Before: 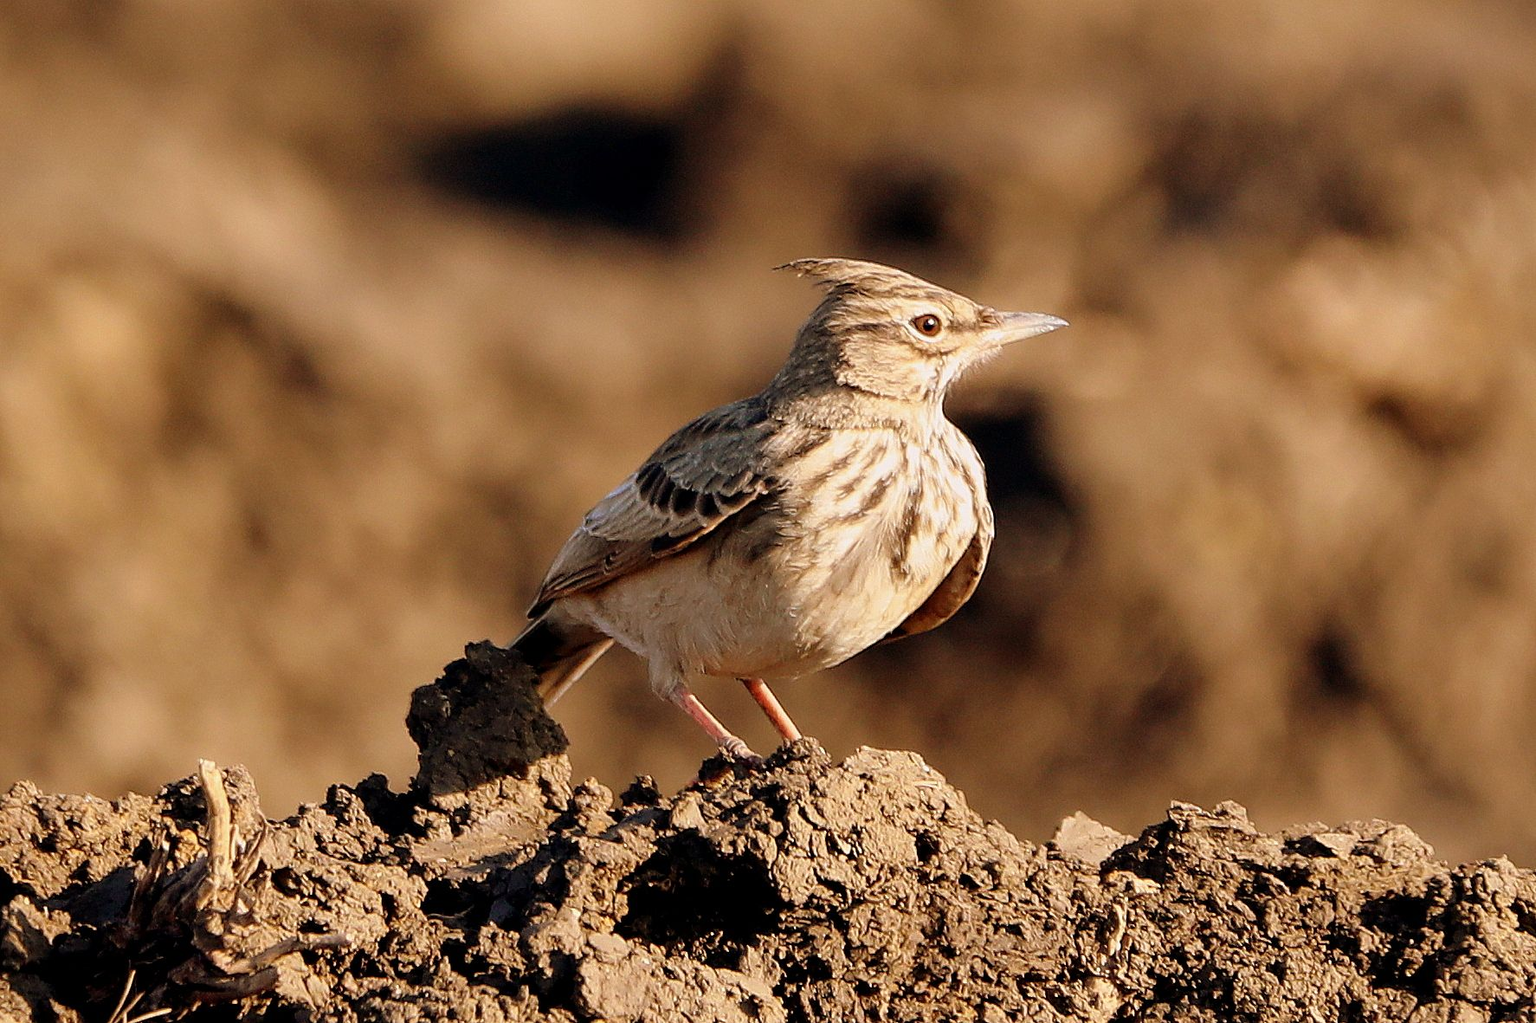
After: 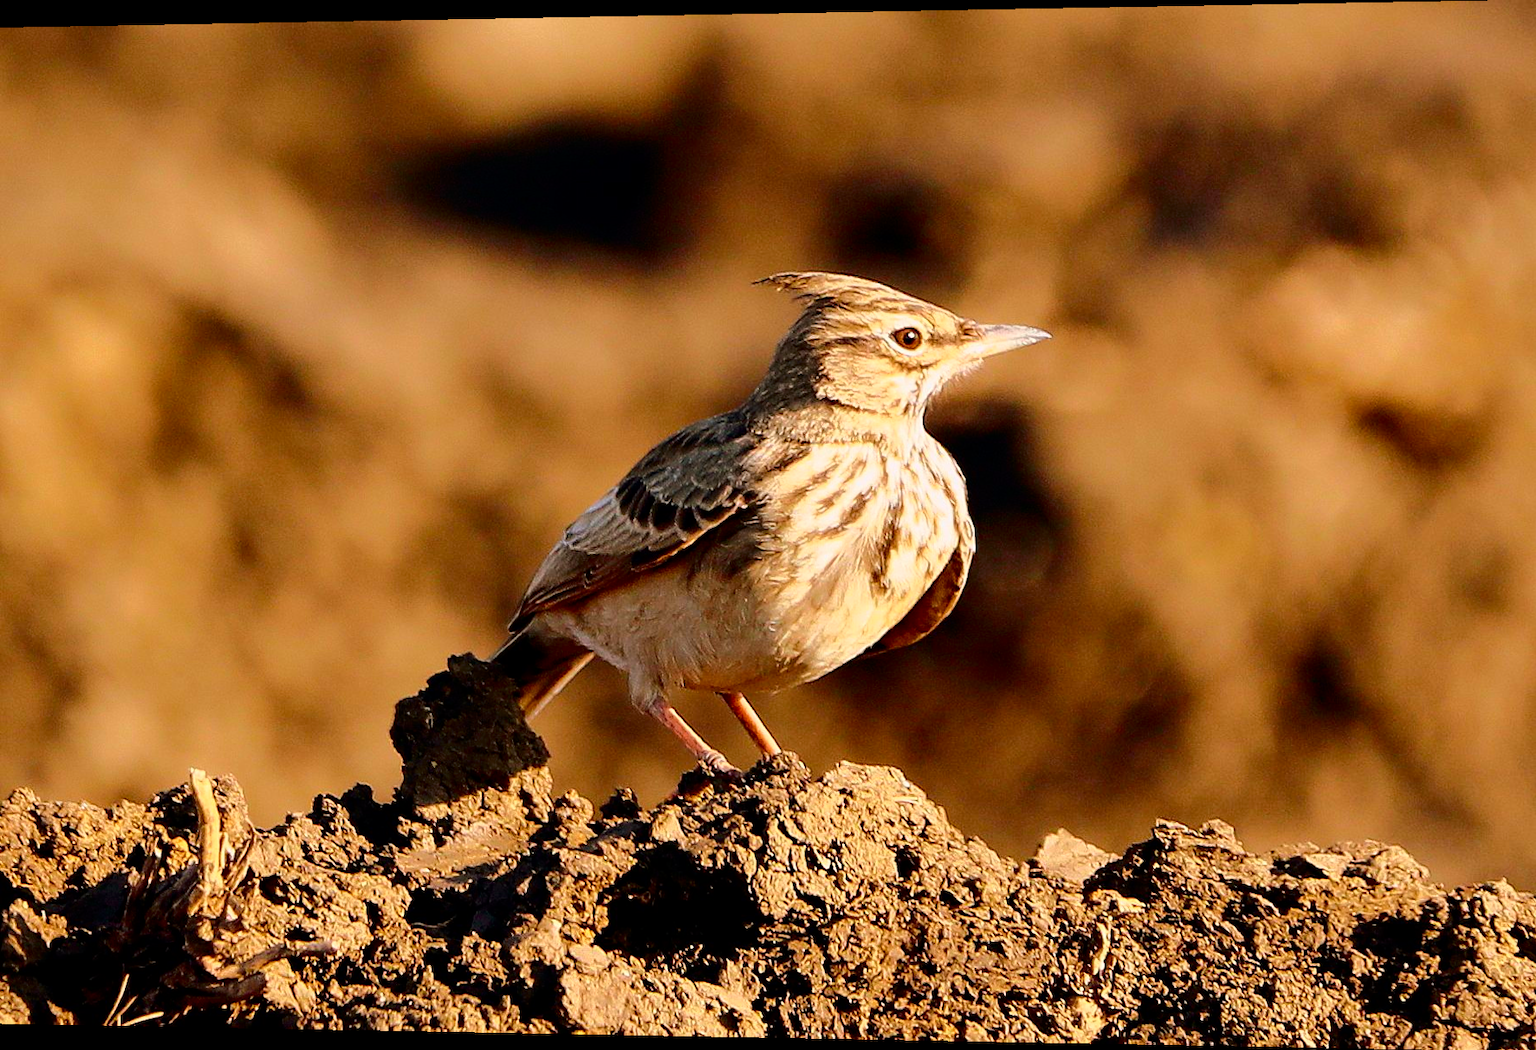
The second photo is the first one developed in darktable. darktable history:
rotate and perspective: lens shift (horizontal) -0.055, automatic cropping off
tone curve: curves: ch0 [(0.003, 0) (0.066, 0.023) (0.154, 0.082) (0.281, 0.221) (0.405, 0.389) (0.517, 0.553) (0.716, 0.743) (0.822, 0.882) (1, 1)]; ch1 [(0, 0) (0.164, 0.115) (0.337, 0.332) (0.39, 0.398) (0.464, 0.461) (0.501, 0.5) (0.521, 0.526) (0.571, 0.606) (0.656, 0.677) (0.723, 0.731) (0.811, 0.796) (1, 1)]; ch2 [(0, 0) (0.337, 0.382) (0.464, 0.476) (0.501, 0.502) (0.527, 0.54) (0.556, 0.567) (0.575, 0.606) (0.659, 0.736) (1, 1)], color space Lab, independent channels, preserve colors none
